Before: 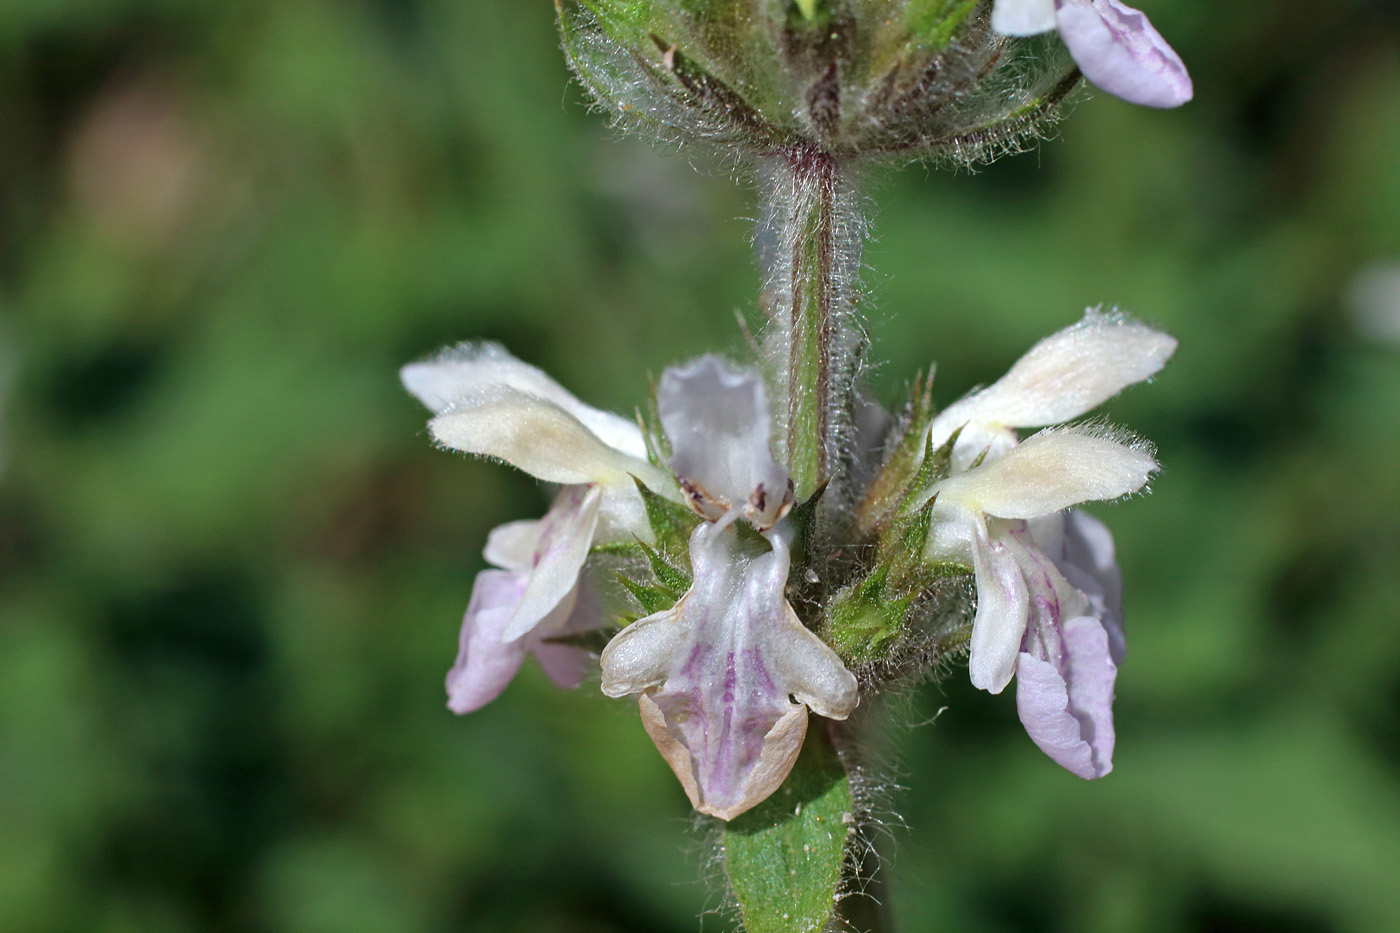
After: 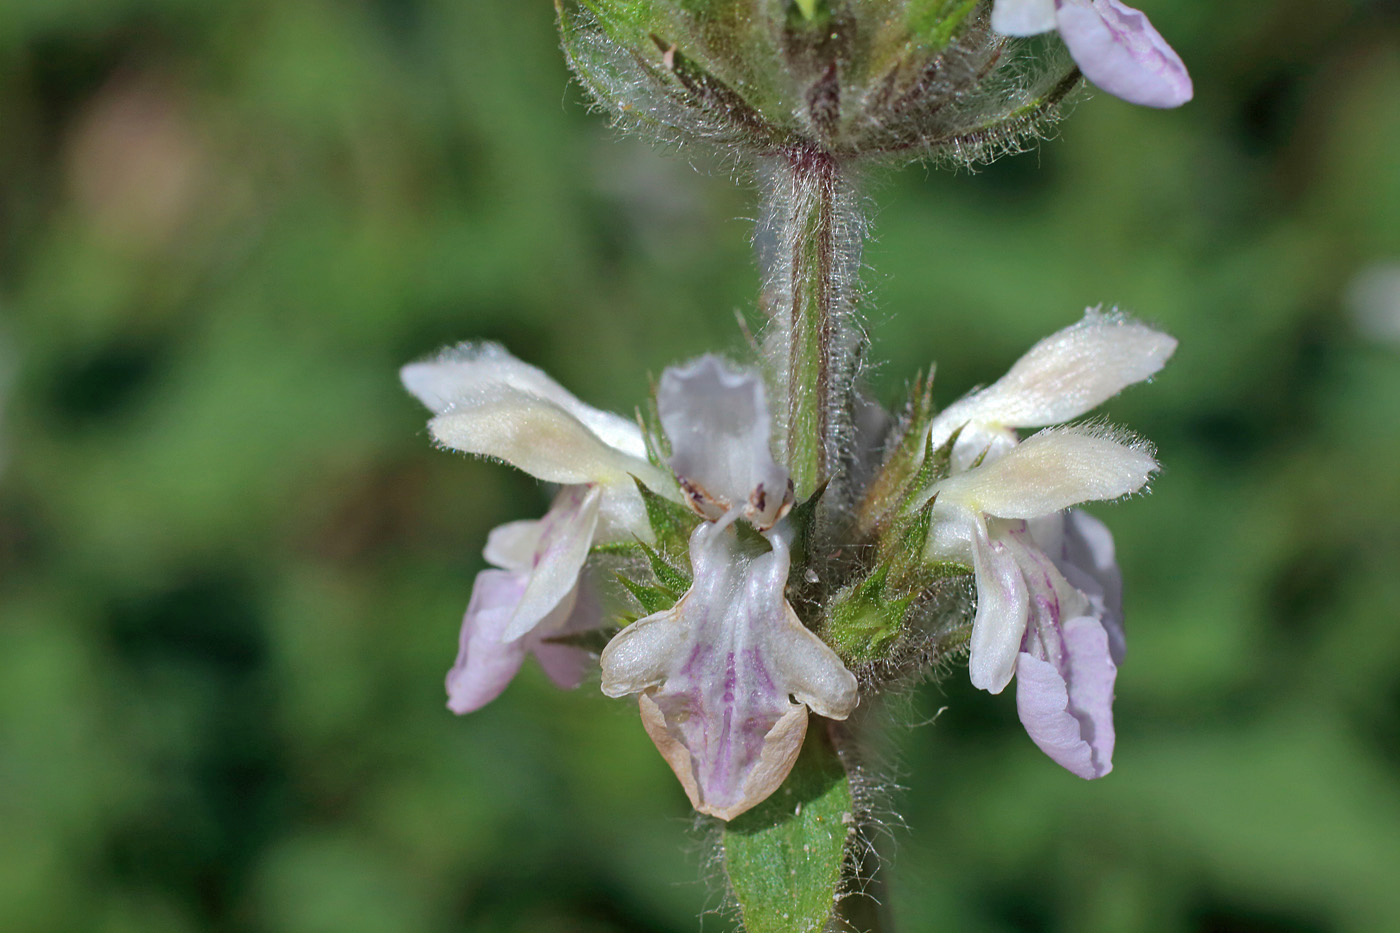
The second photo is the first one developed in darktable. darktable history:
shadows and highlights: highlights -59.74
